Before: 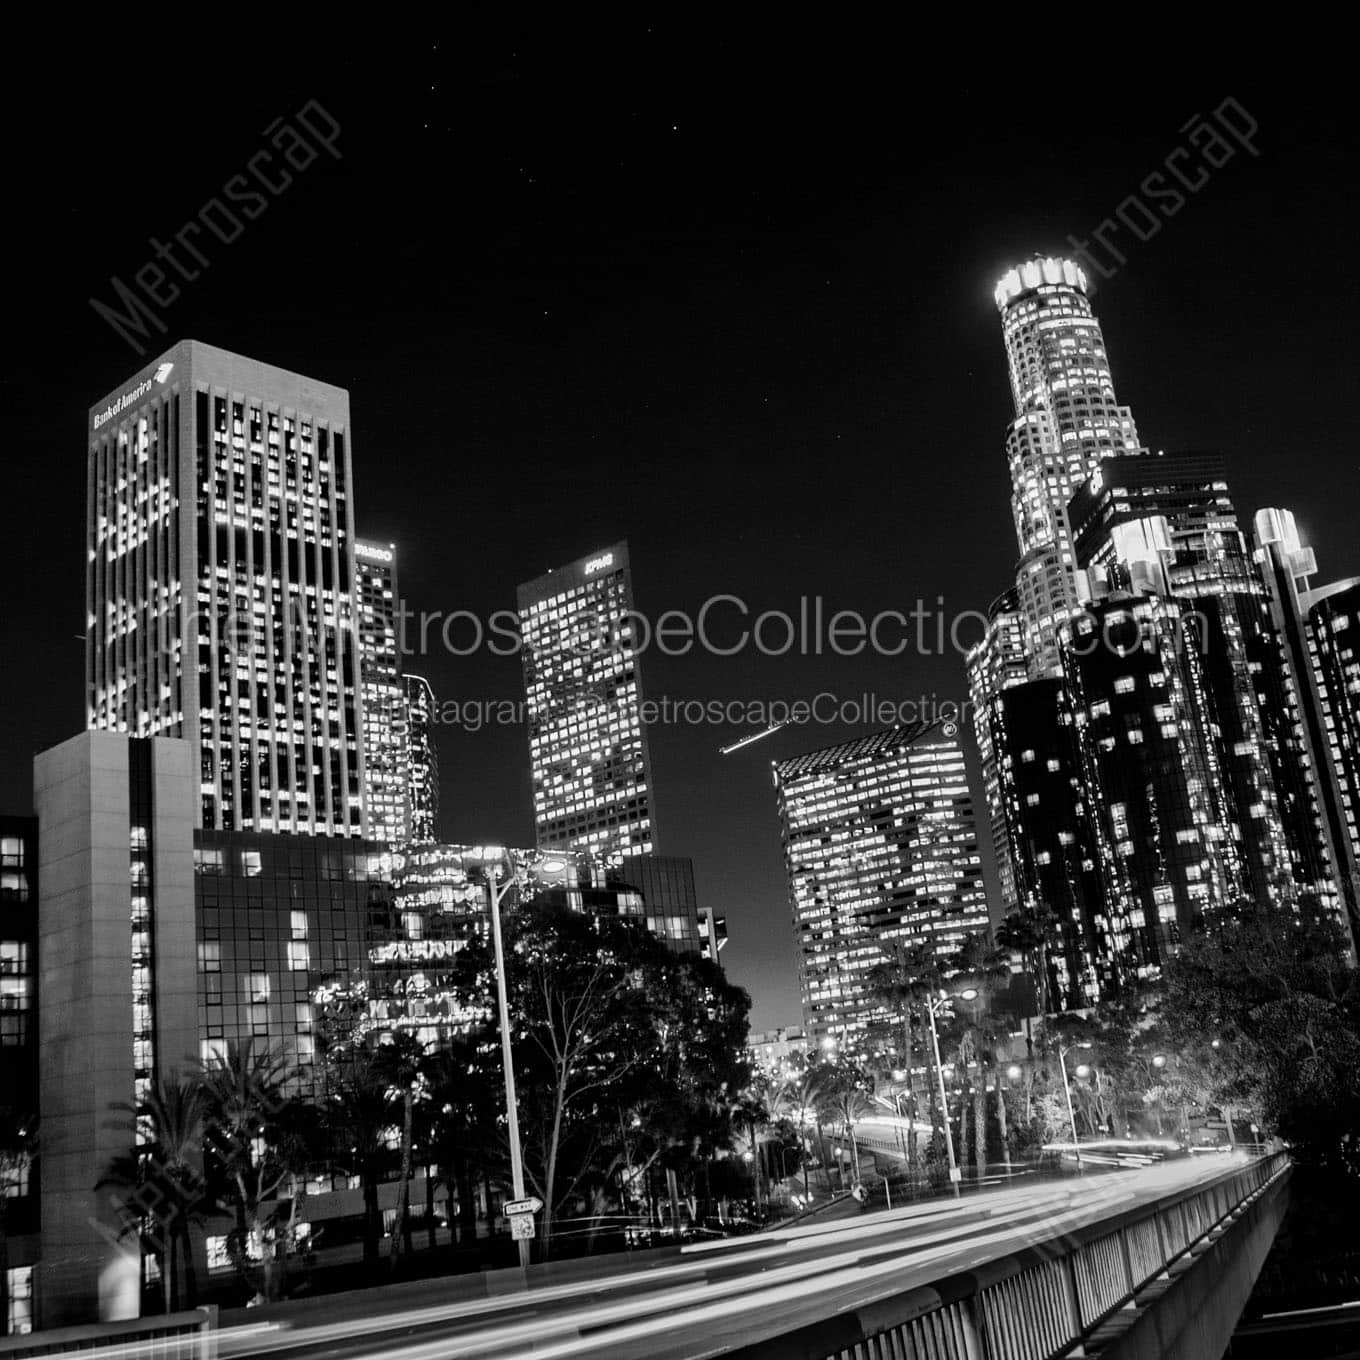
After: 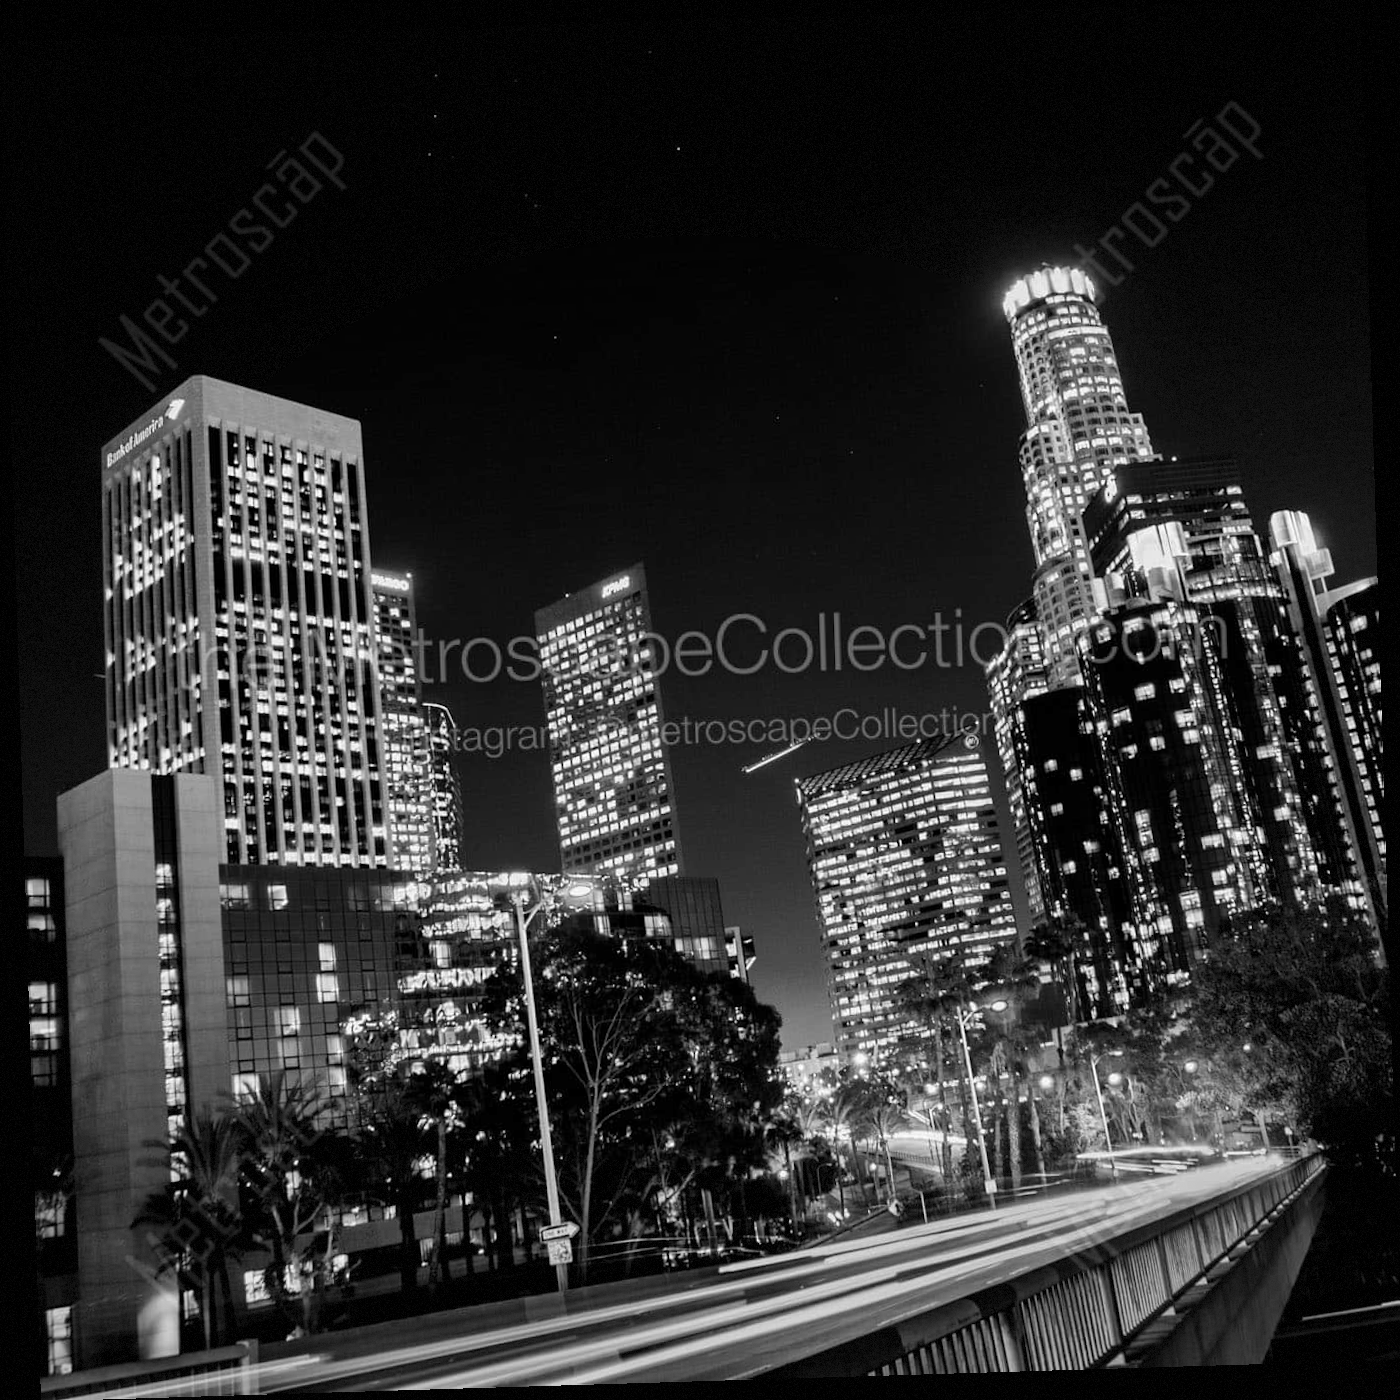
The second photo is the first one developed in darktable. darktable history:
white balance: emerald 1
vignetting: fall-off start 85%, fall-off radius 80%, brightness -0.182, saturation -0.3, width/height ratio 1.219, dithering 8-bit output, unbound false
color balance rgb: linear chroma grading › global chroma 15%, perceptual saturation grading › global saturation 30%
contrast equalizer: y [[0.5 ×6], [0.5 ×6], [0.5, 0.5, 0.501, 0.545, 0.707, 0.863], [0 ×6], [0 ×6]]
rotate and perspective: rotation -1.75°, automatic cropping off
